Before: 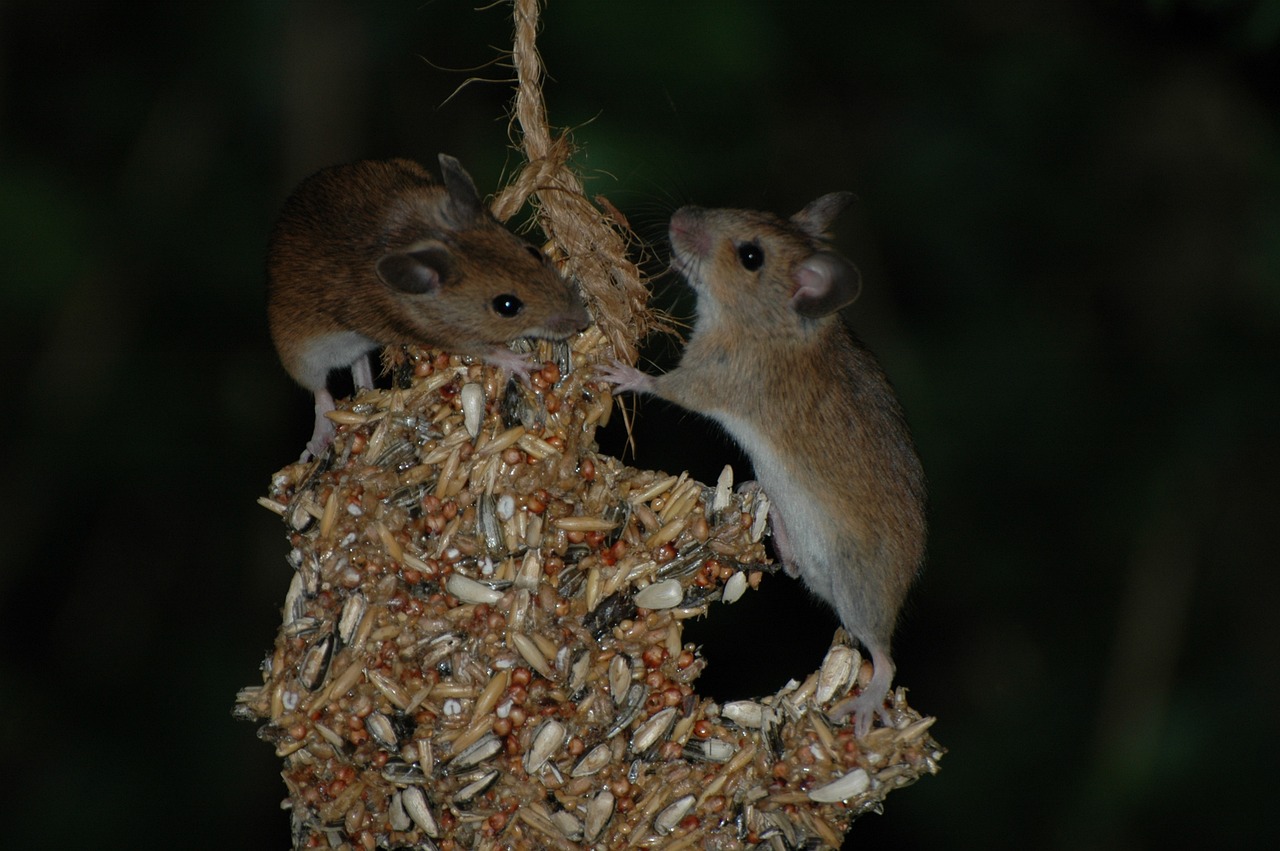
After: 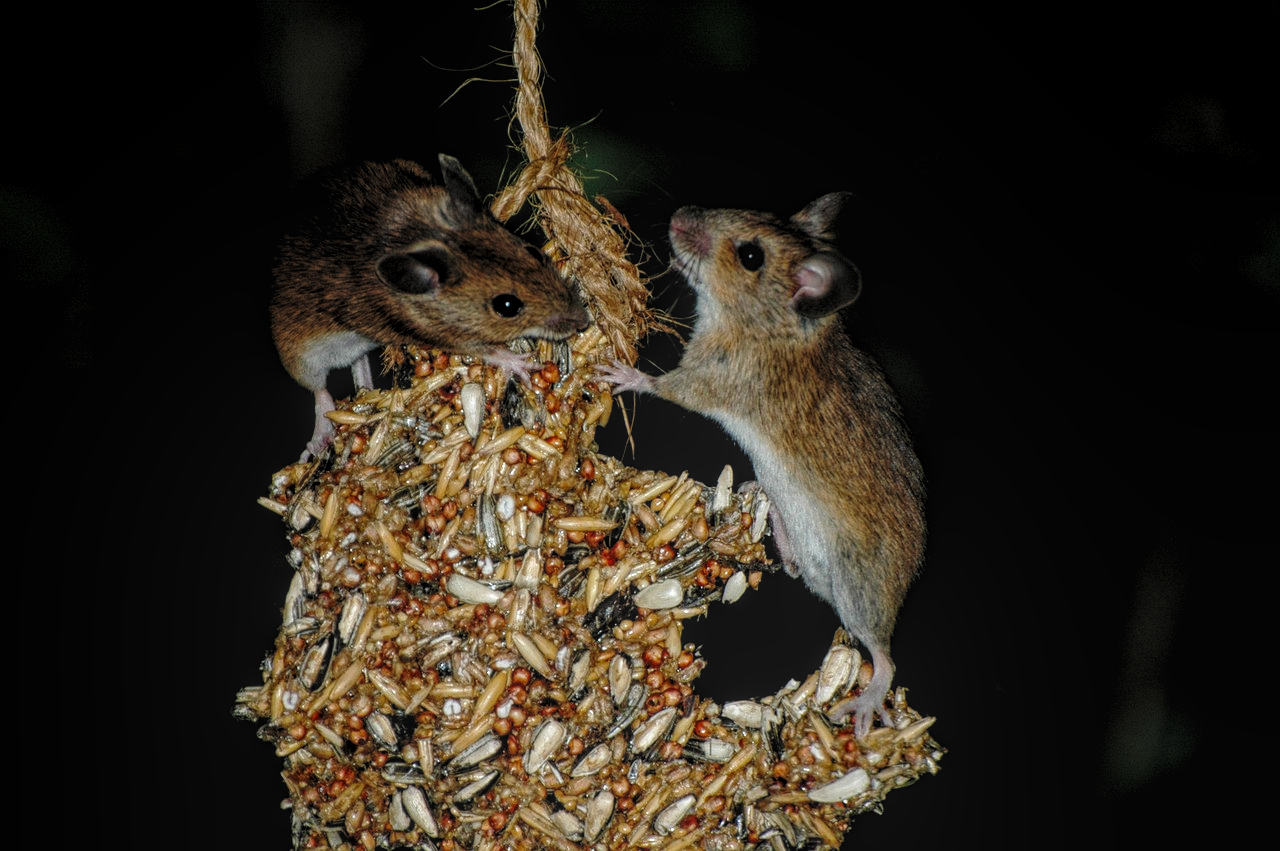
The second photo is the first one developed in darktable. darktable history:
local contrast: highlights 66%, shadows 35%, detail 167%, midtone range 0.2
base curve: curves: ch0 [(0, 0) (0.028, 0.03) (0.121, 0.232) (0.46, 0.748) (0.859, 0.968) (1, 1)], preserve colors none
levels: levels [0.062, 0.494, 0.925]
